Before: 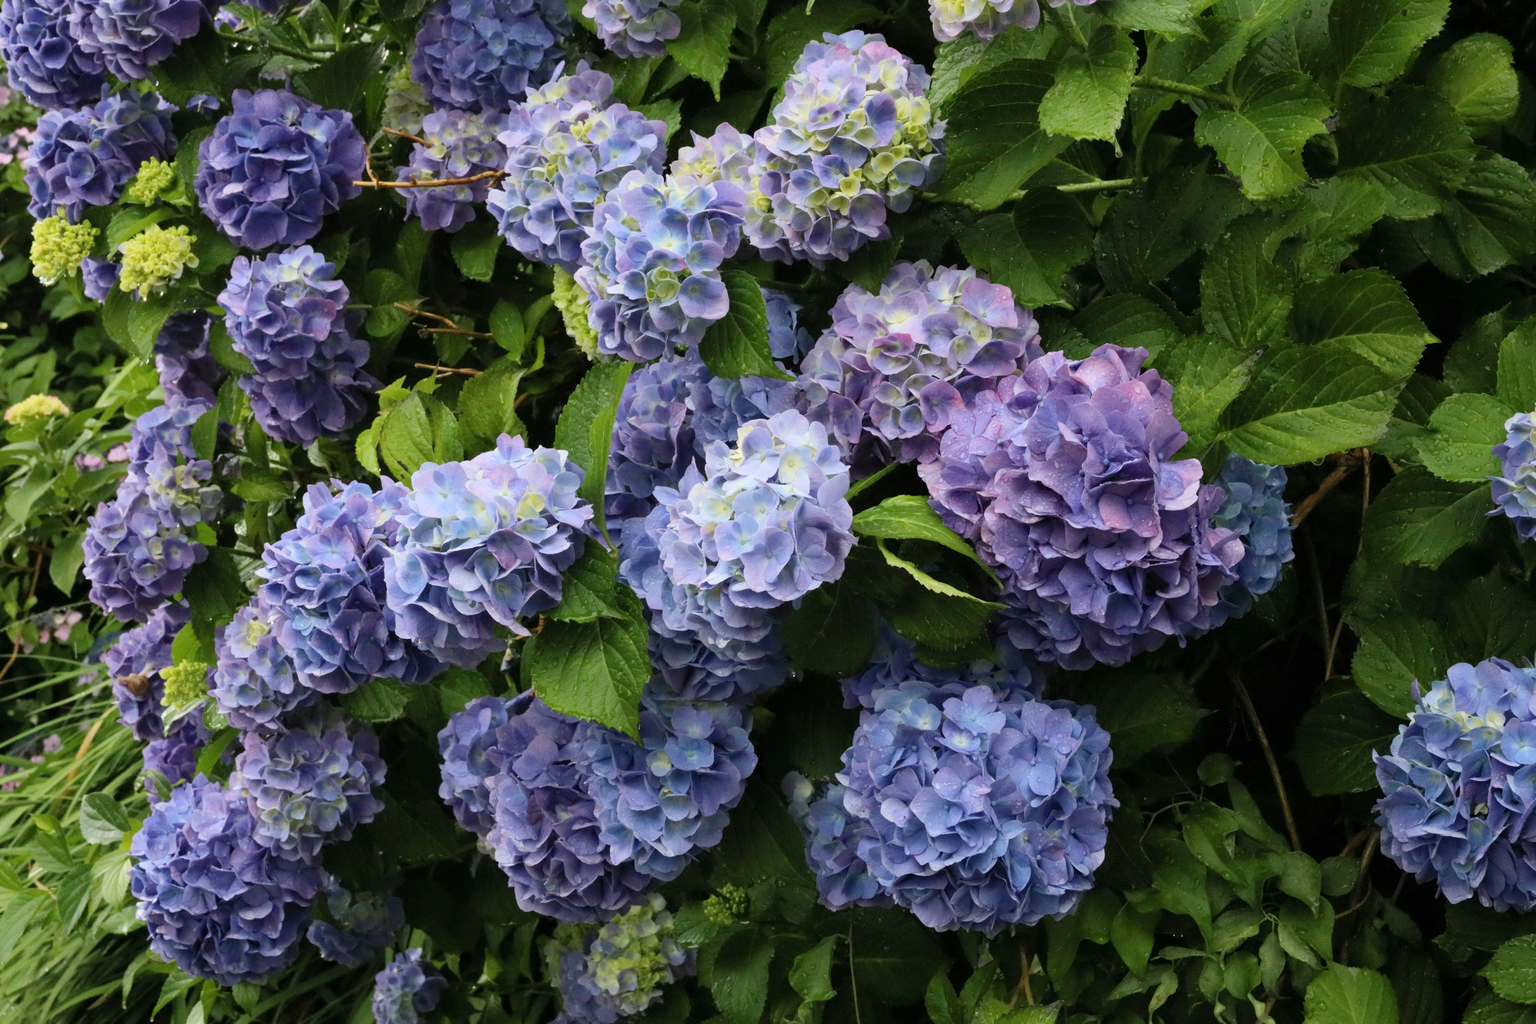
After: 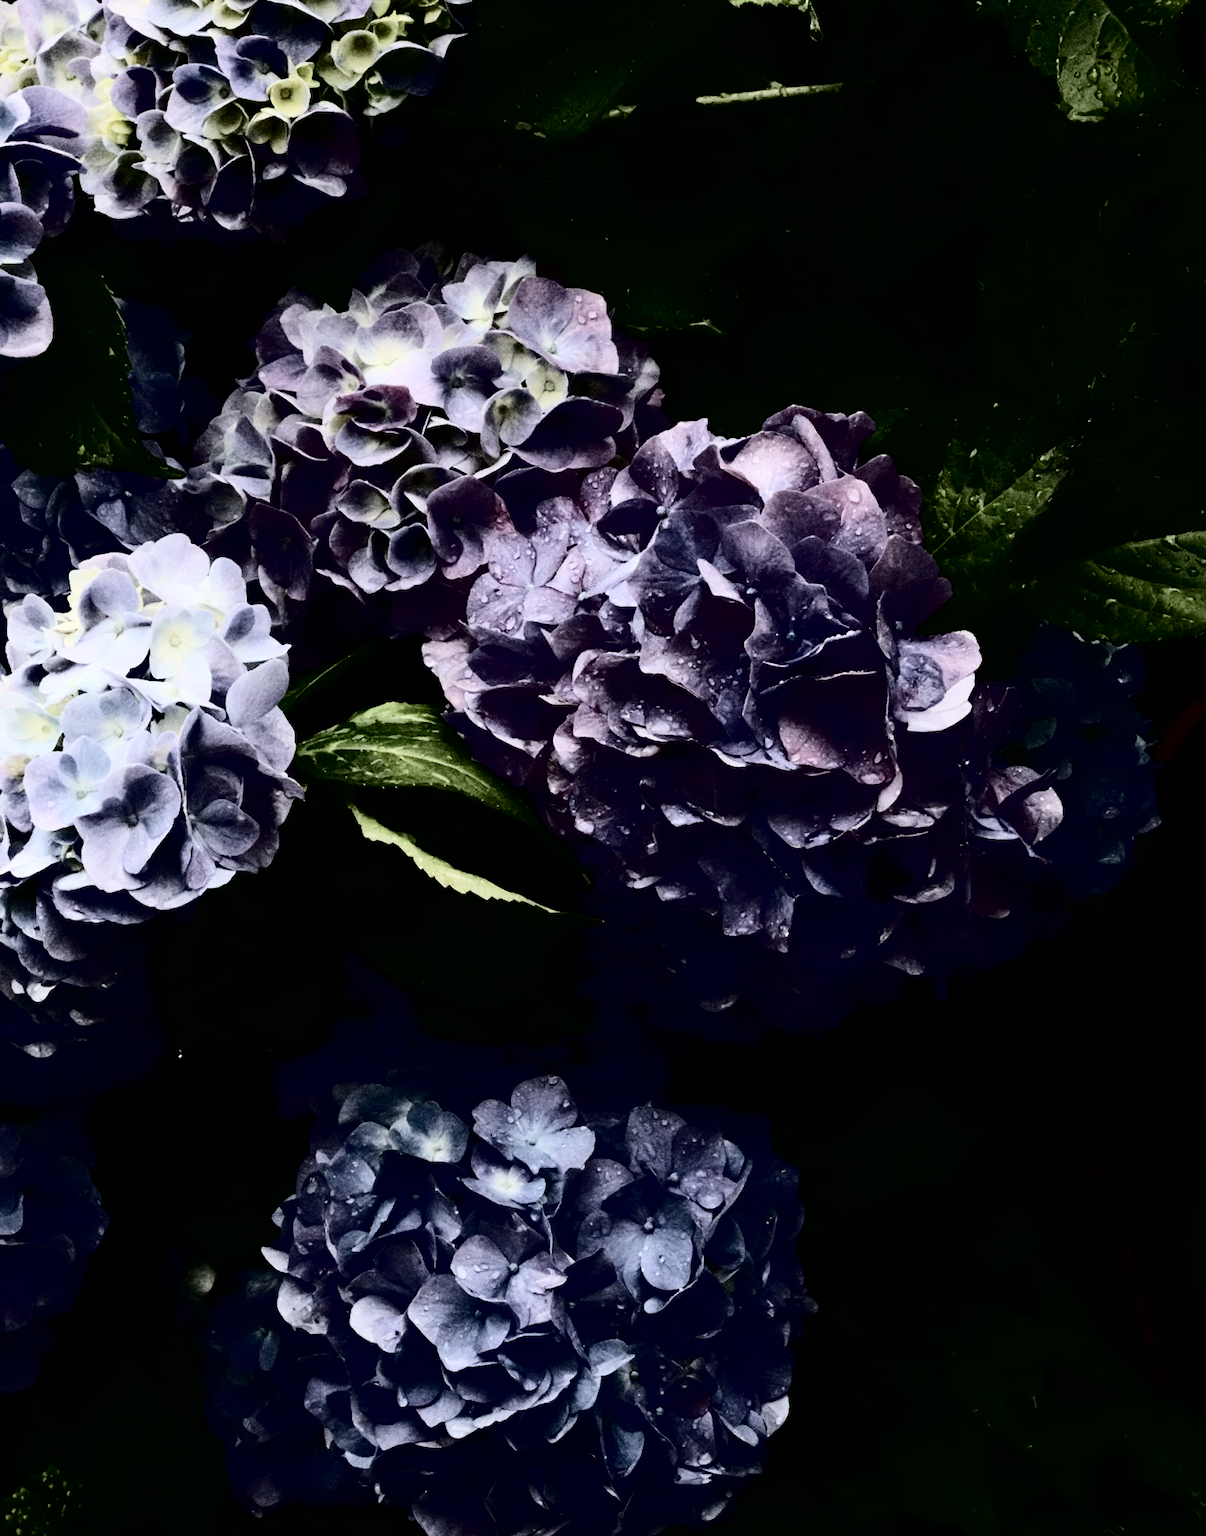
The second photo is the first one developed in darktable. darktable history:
contrast brightness saturation: contrast 0.77, brightness -1, saturation 1
color correction: saturation 0.3
crop: left 45.721%, top 13.393%, right 14.118%, bottom 10.01%
